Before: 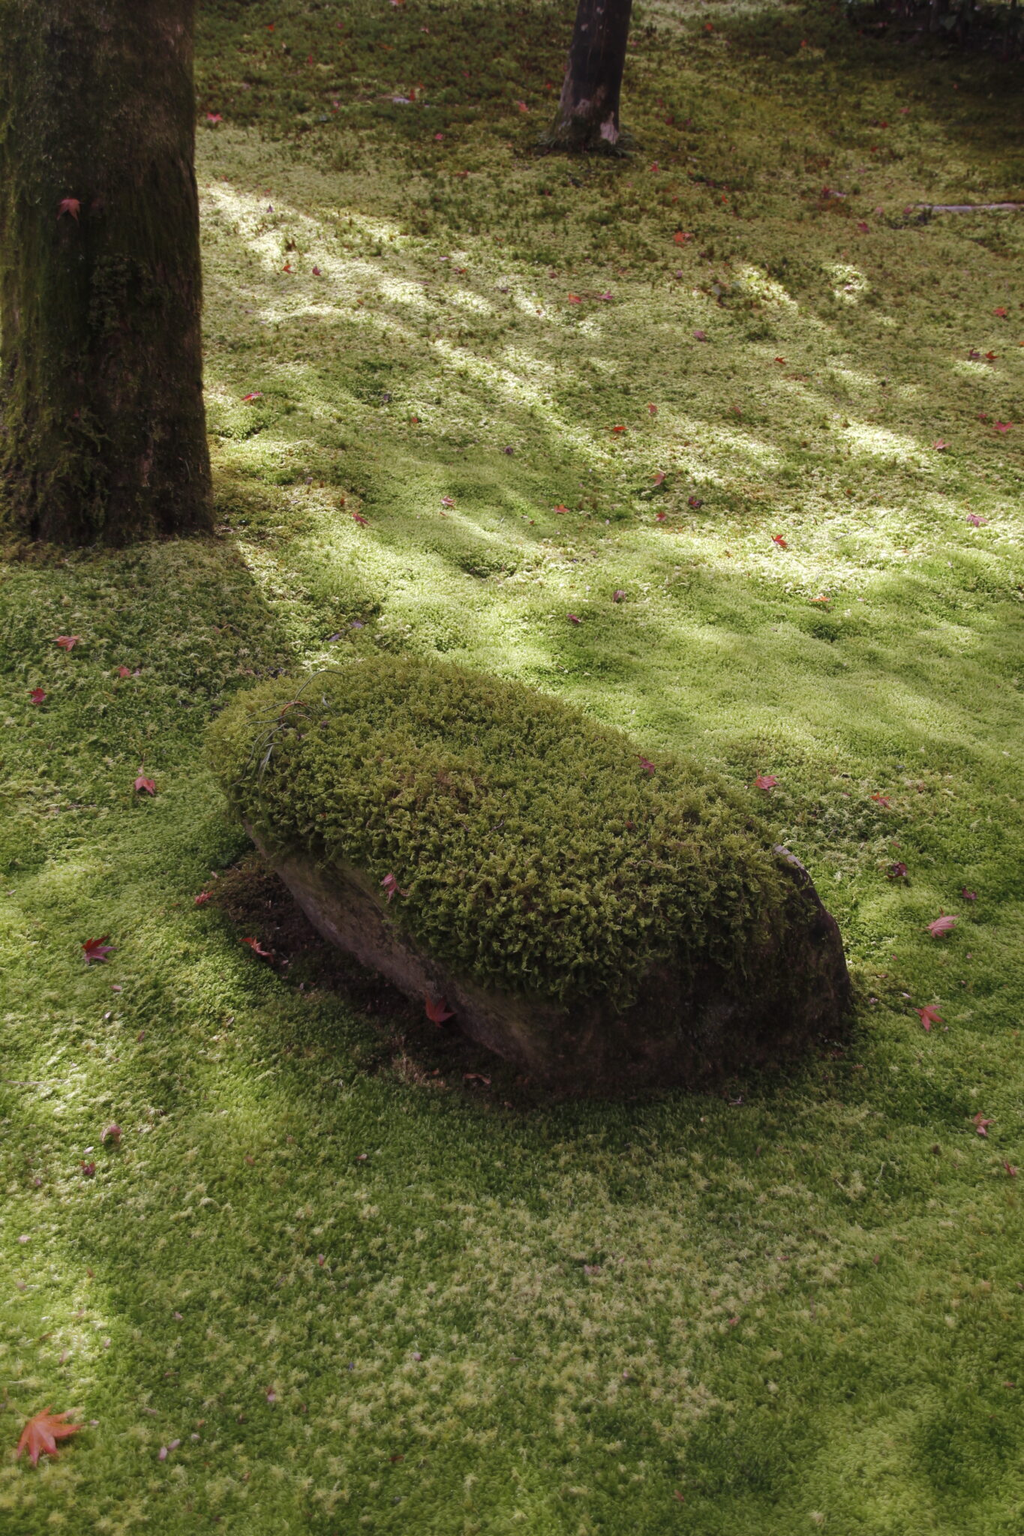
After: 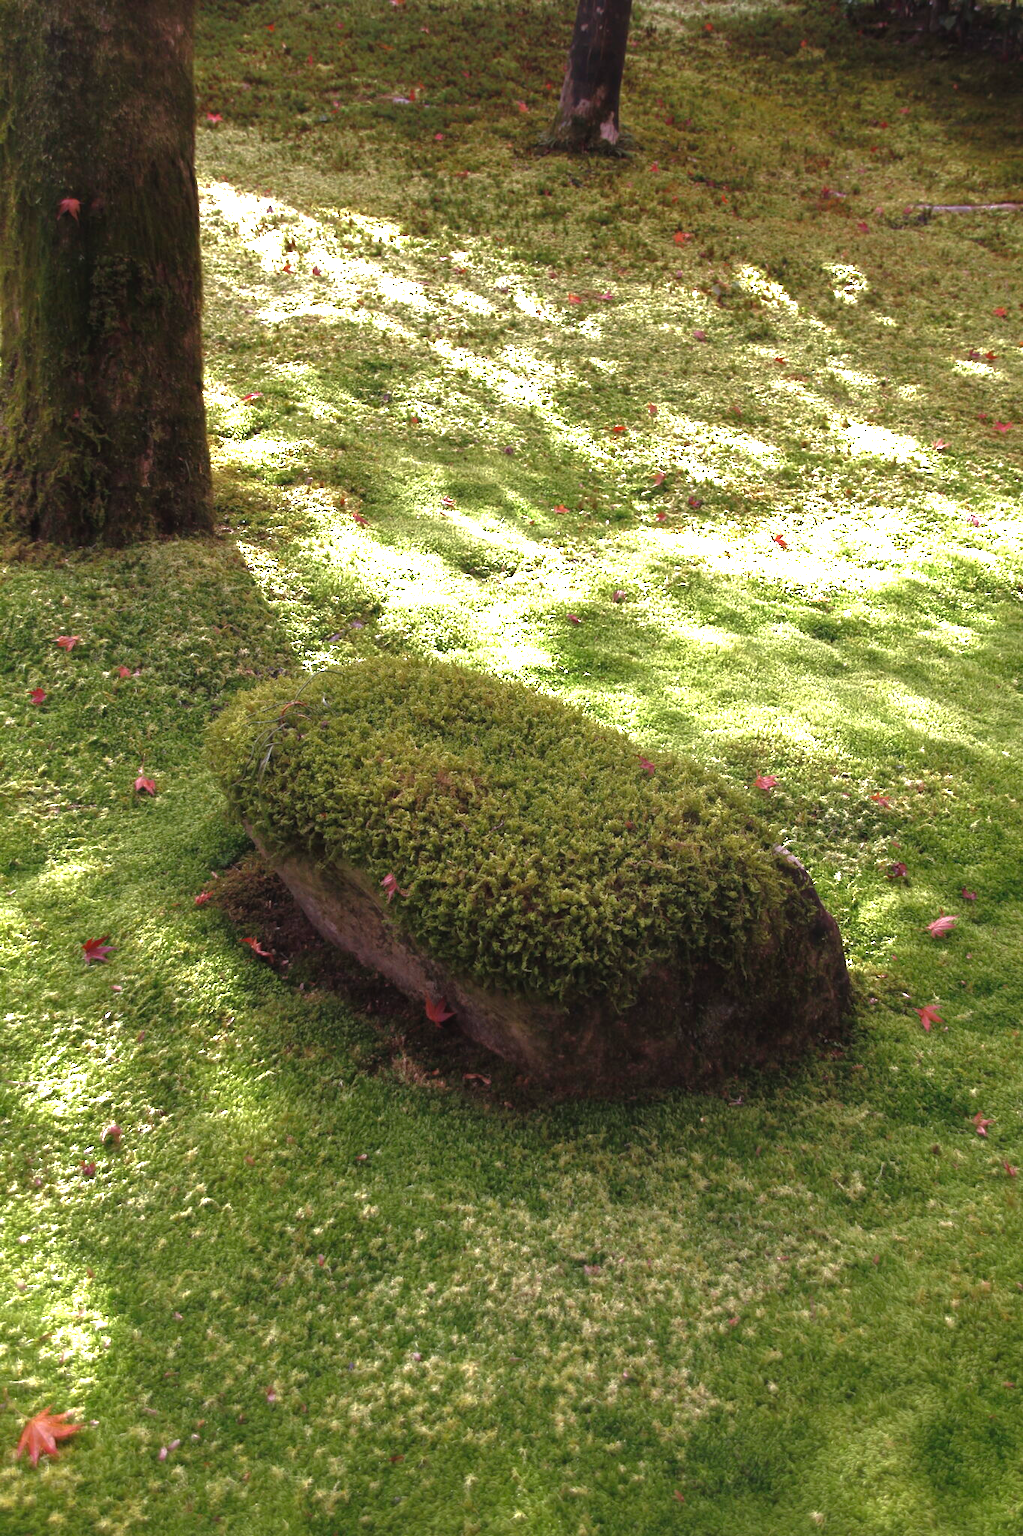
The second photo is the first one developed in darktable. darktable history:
base curve: curves: ch0 [(0, 0) (0.841, 0.609) (1, 1)]
exposure: black level correction -0.002, exposure 1.35 EV, compensate highlight preservation false
